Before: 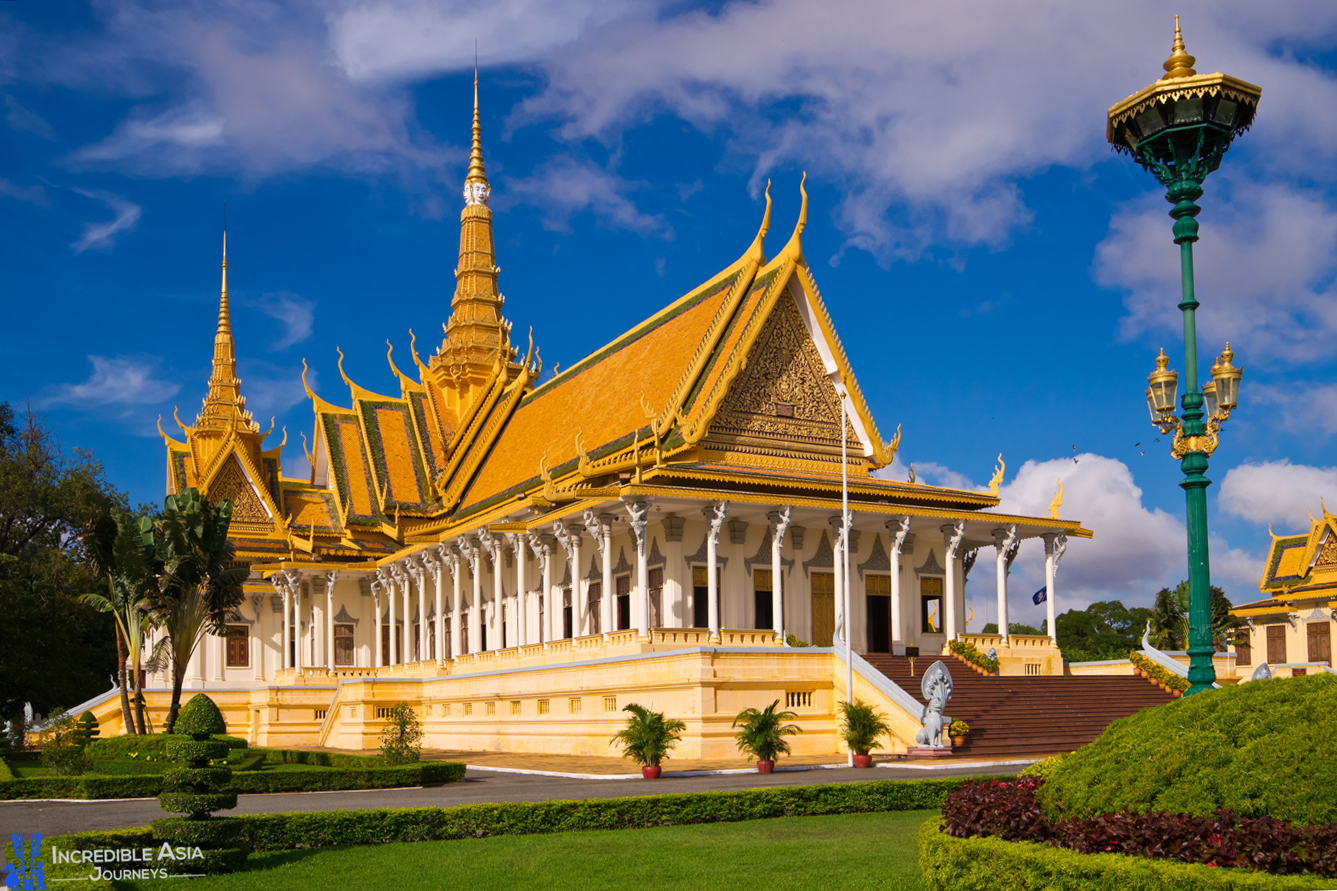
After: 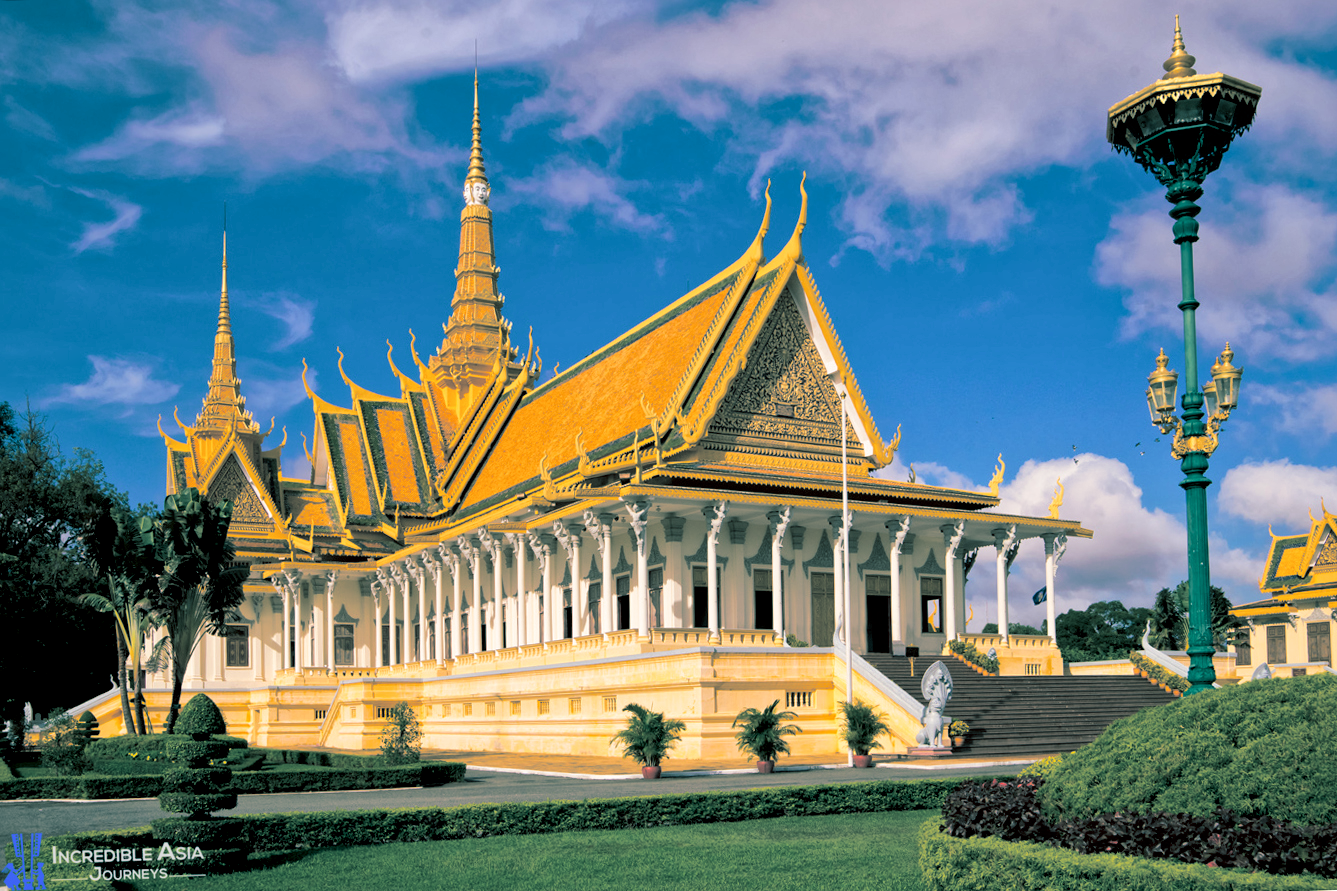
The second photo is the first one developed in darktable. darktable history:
exposure: black level correction 0.009, compensate highlight preservation false
split-toning: shadows › hue 186.43°, highlights › hue 49.29°, compress 30.29%
global tonemap: drago (1, 100), detail 1
